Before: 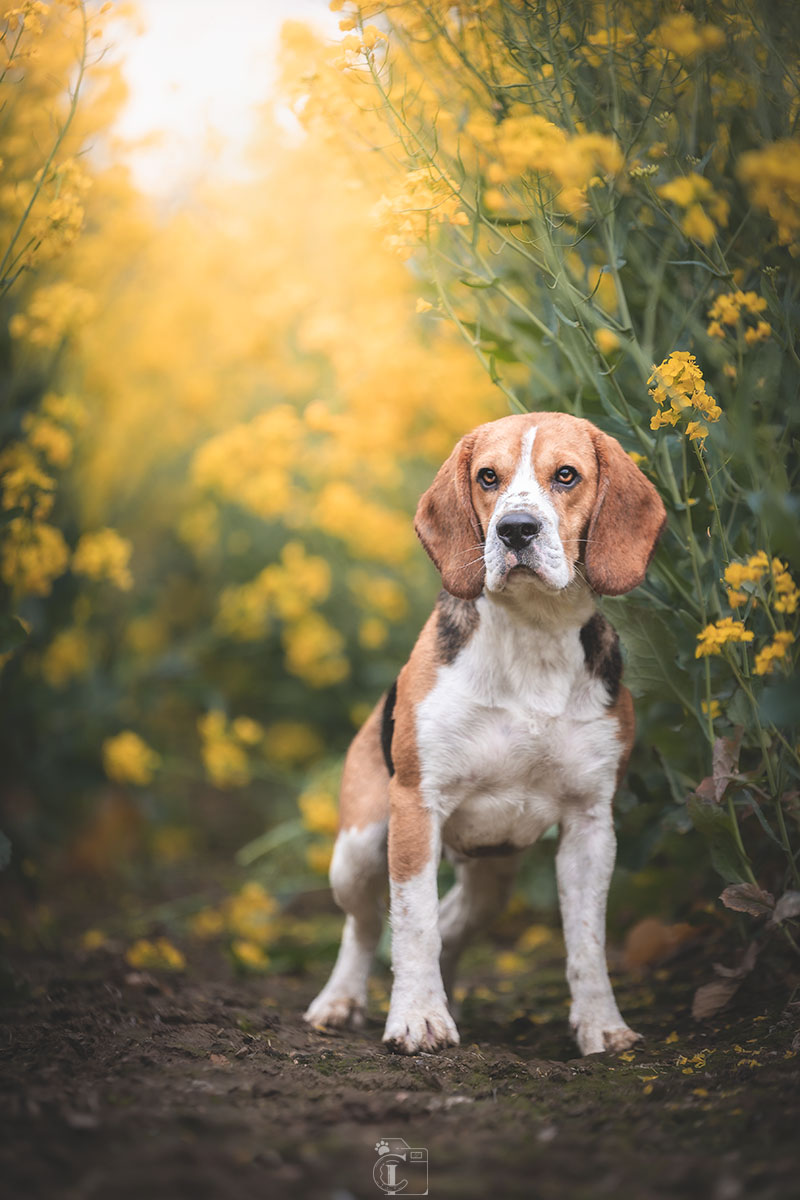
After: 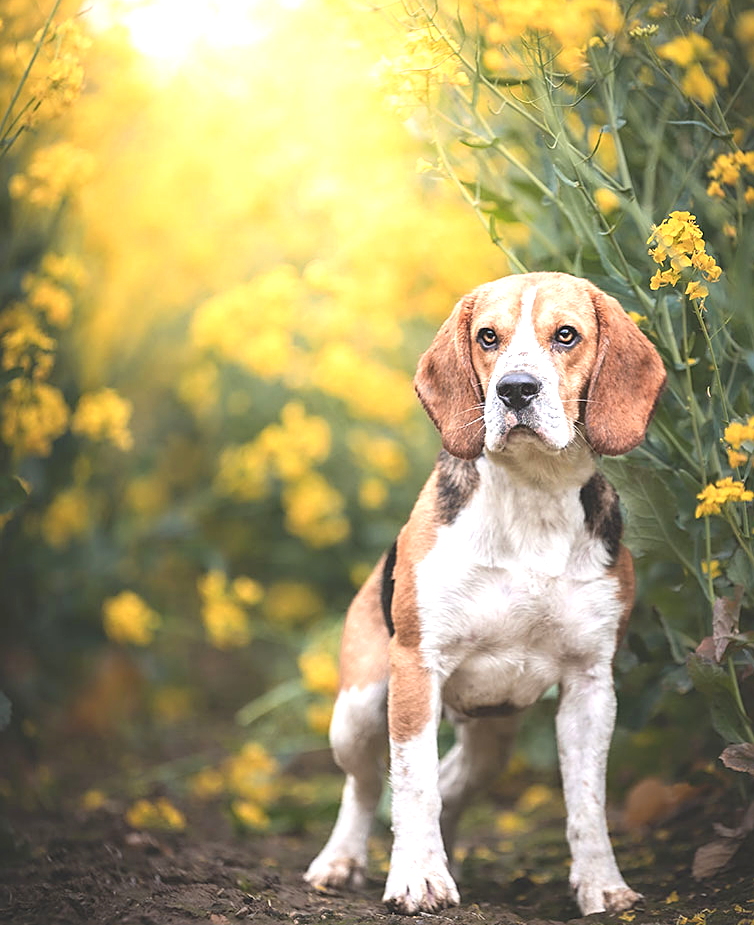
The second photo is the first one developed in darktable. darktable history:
sharpen: amount 0.478
exposure: black level correction 0, exposure 0.7 EV, compensate exposure bias true, compensate highlight preservation false
crop and rotate: angle 0.03°, top 11.643%, right 5.651%, bottom 11.189%
